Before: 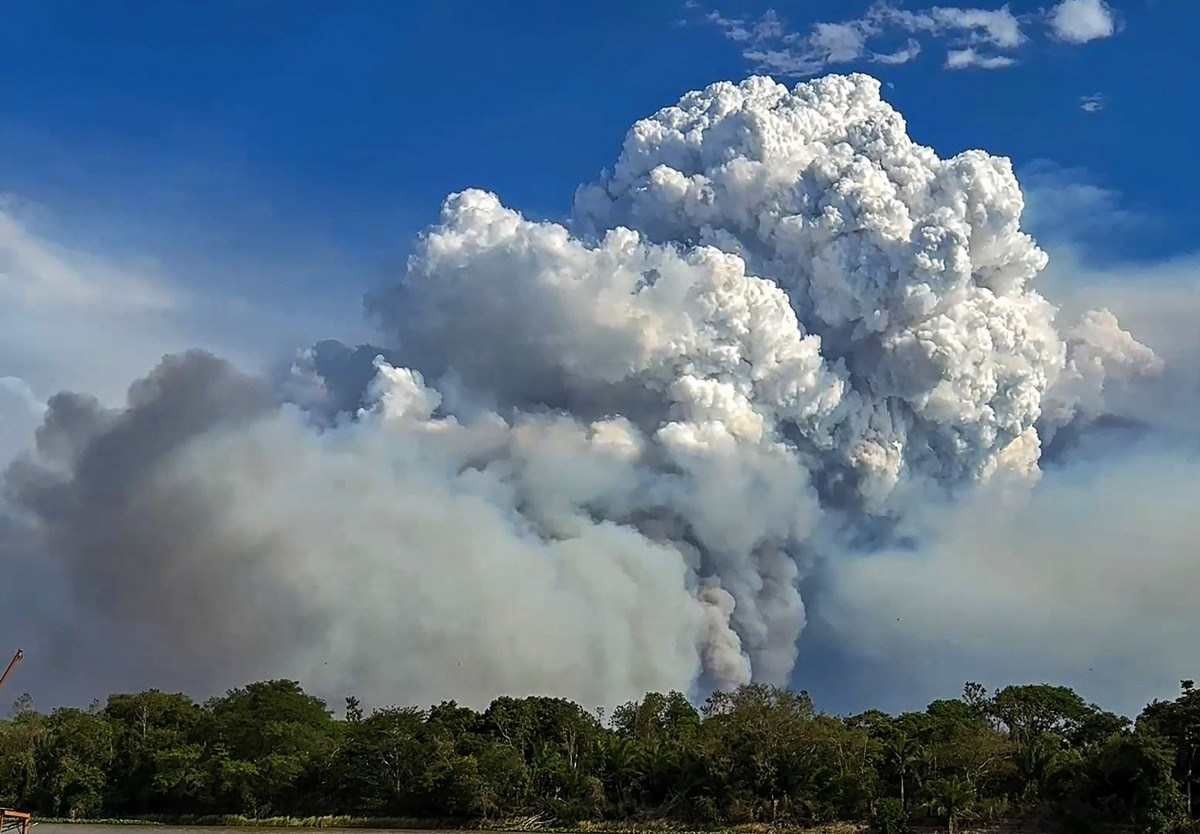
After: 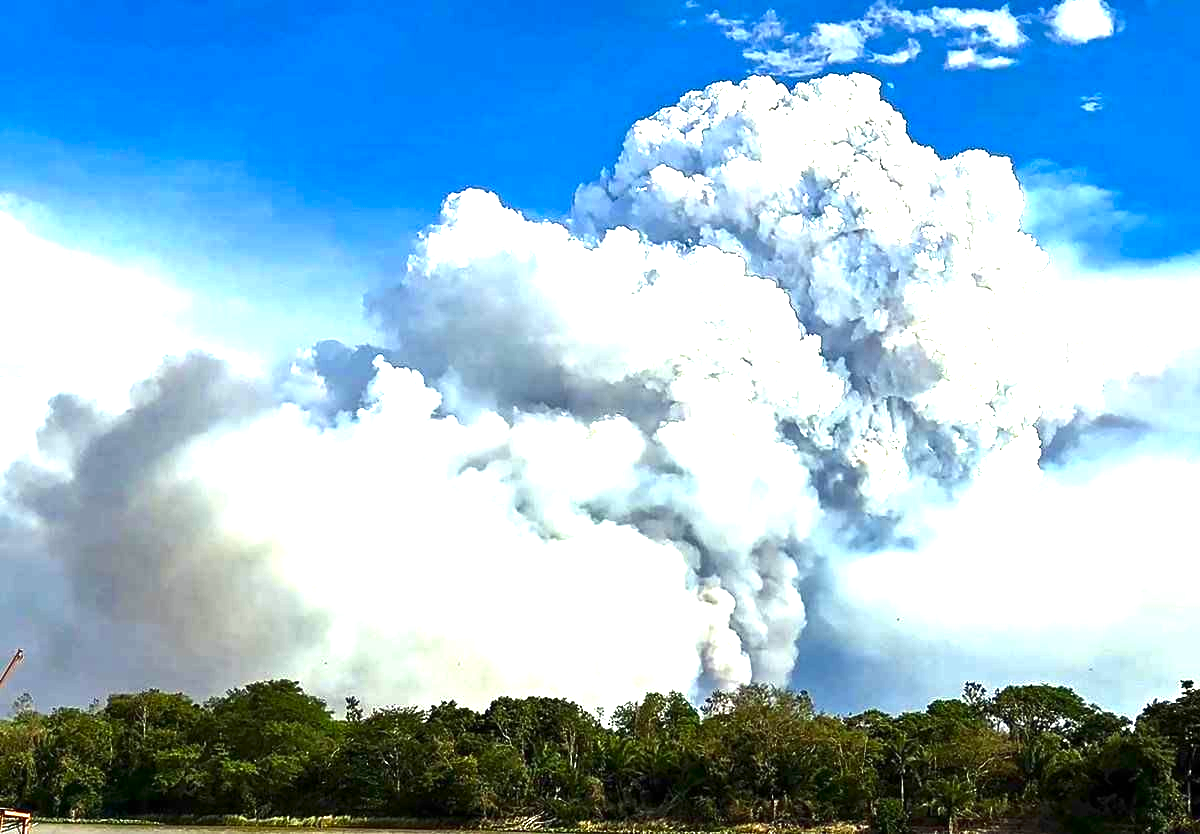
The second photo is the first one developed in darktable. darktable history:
contrast brightness saturation: brightness -0.201, saturation 0.08
exposure: exposure 2.021 EV, compensate exposure bias true, compensate highlight preservation false
color correction: highlights a* -4.27, highlights b* 6.75
